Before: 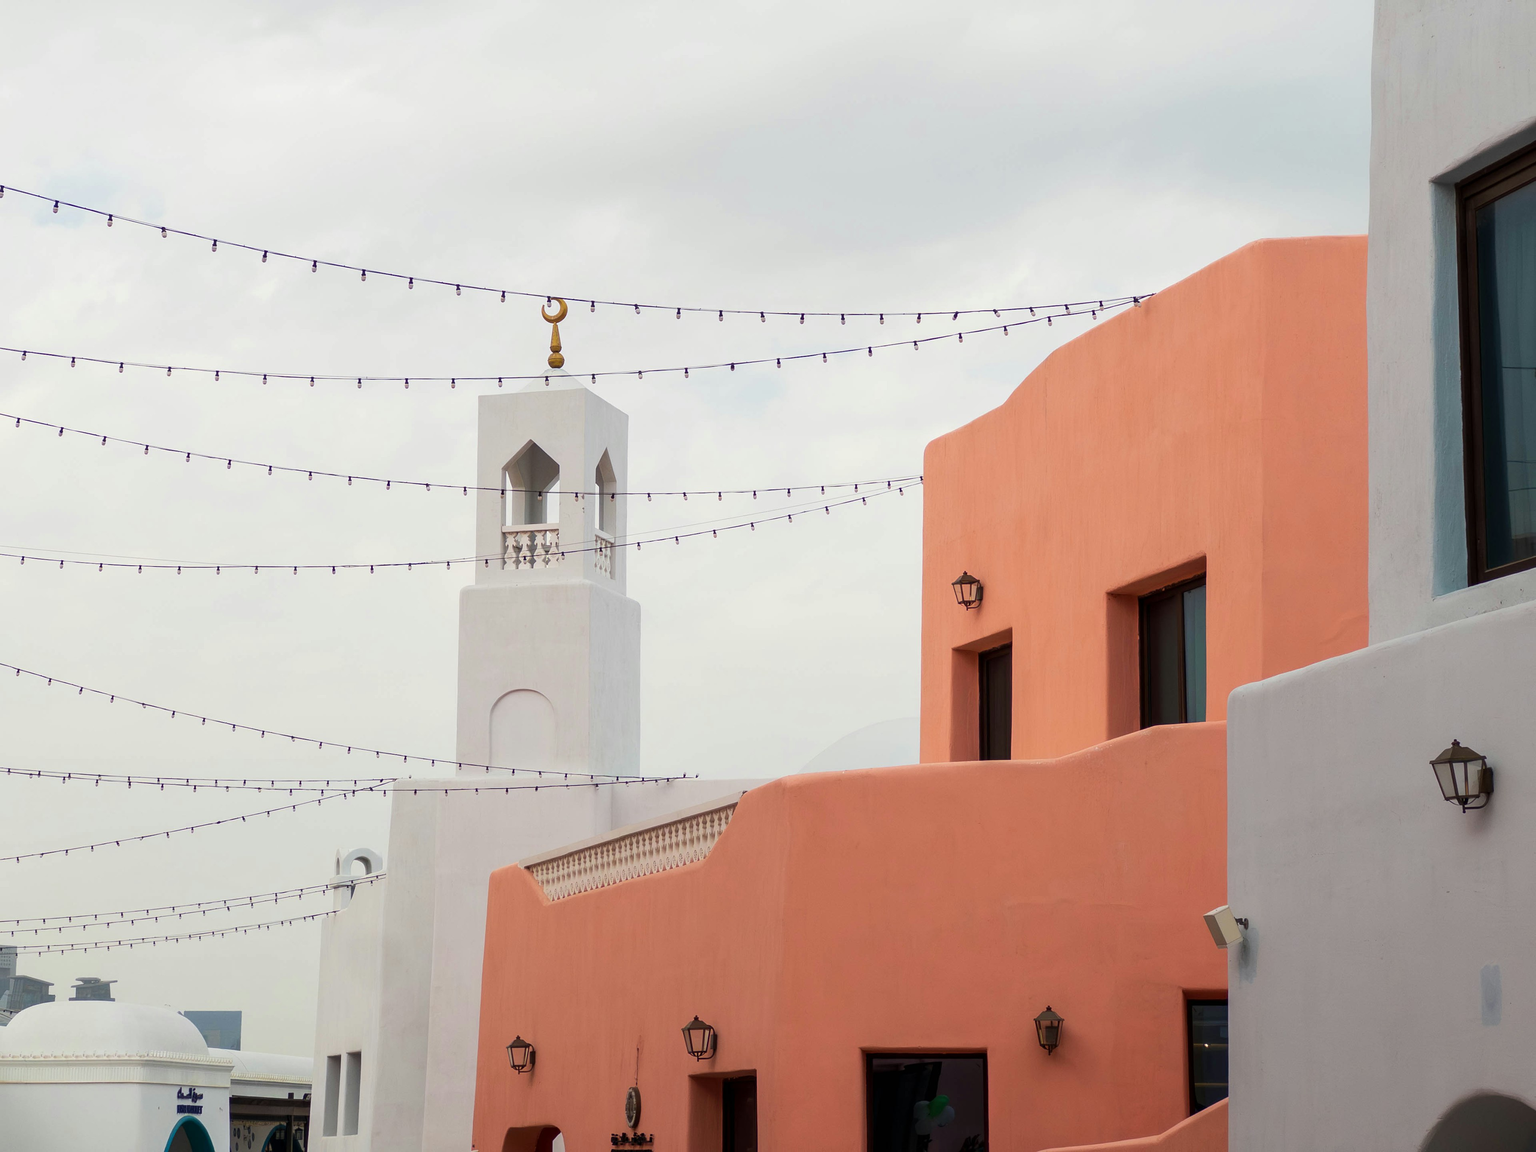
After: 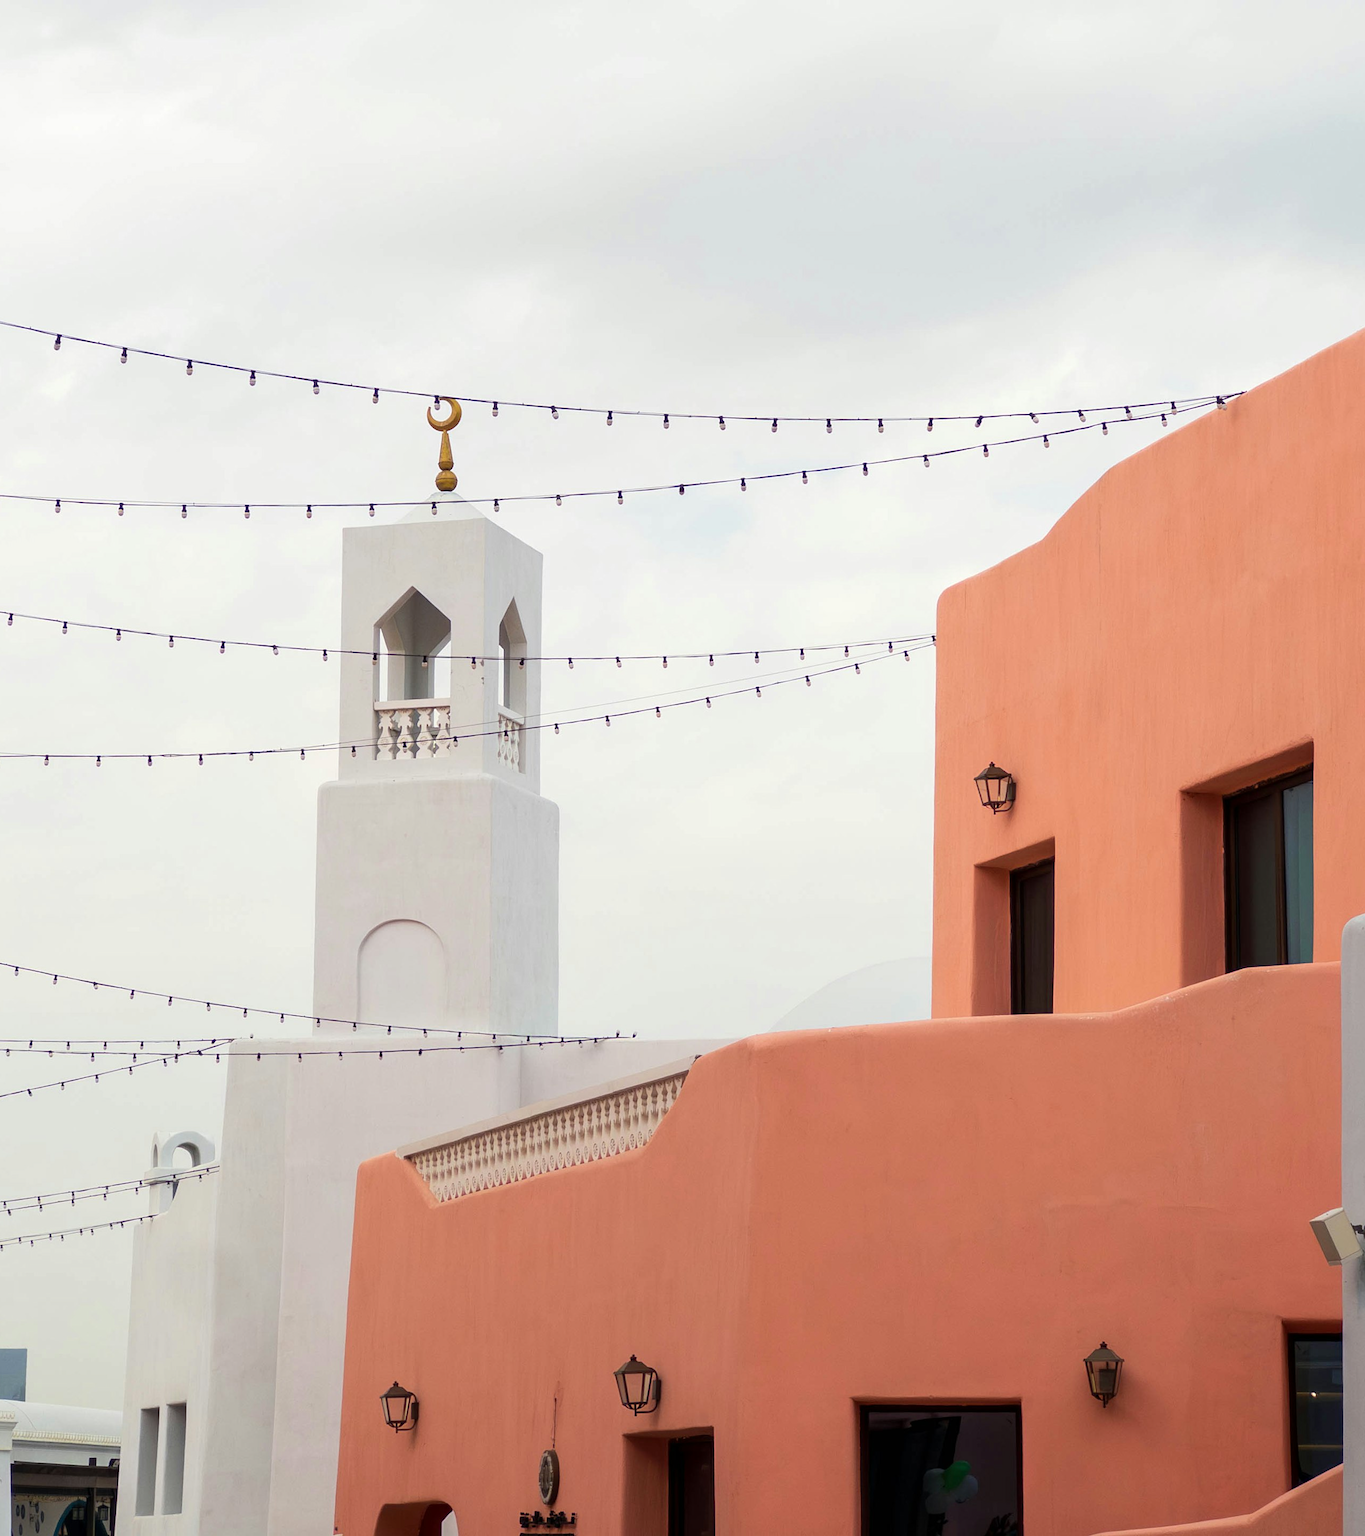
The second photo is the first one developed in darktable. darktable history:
crop and rotate: left 14.436%, right 18.898%
levels: mode automatic, black 0.023%, white 99.97%, levels [0.062, 0.494, 0.925]
